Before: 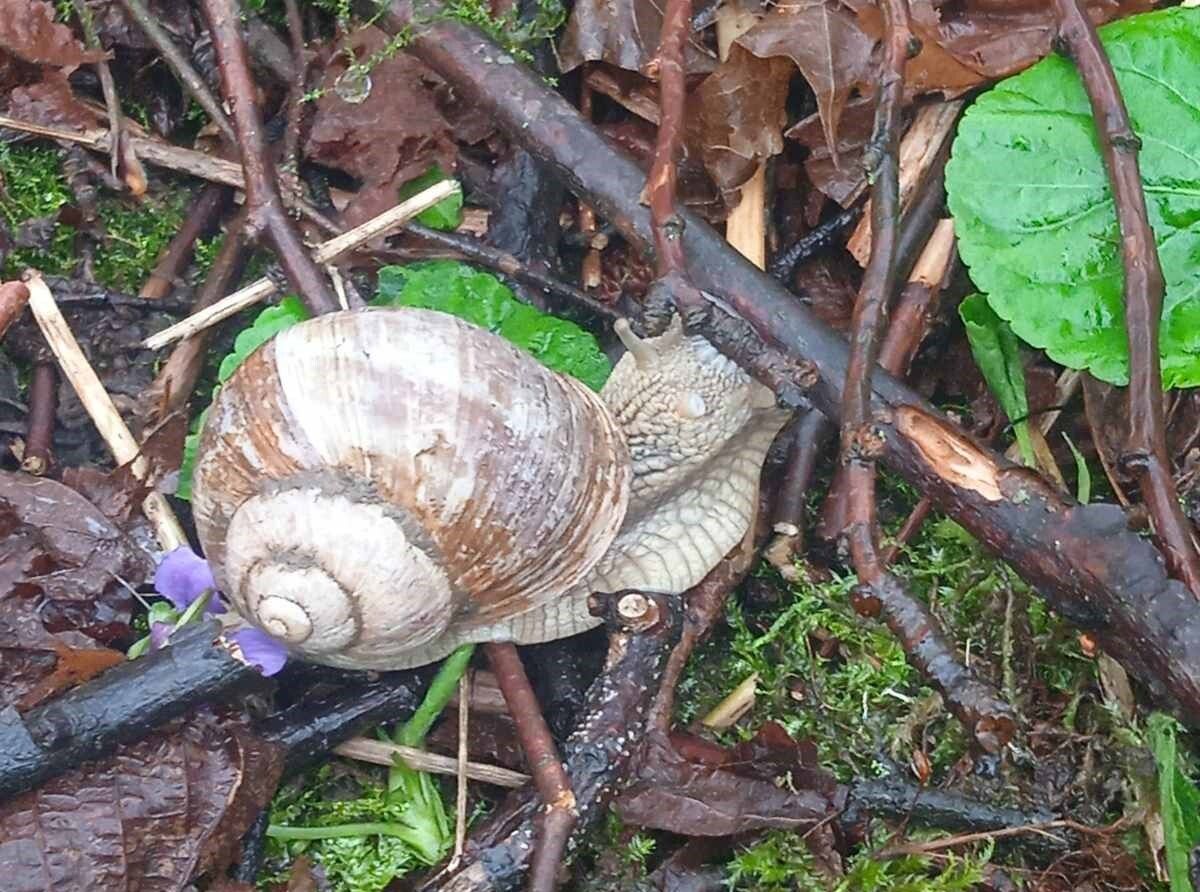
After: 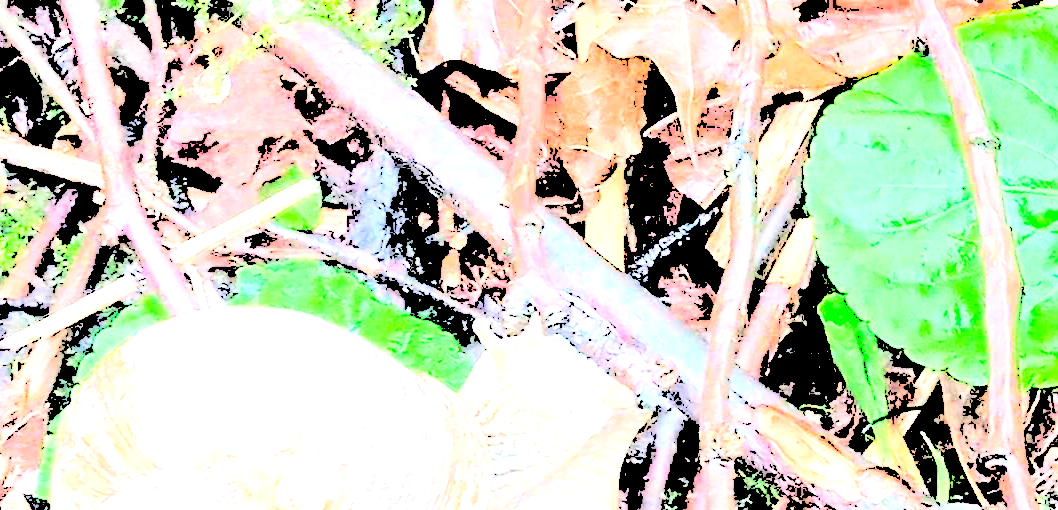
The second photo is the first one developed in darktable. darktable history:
crop and rotate: left 11.812%, bottom 42.776%
levels: levels [0.246, 0.246, 0.506]
